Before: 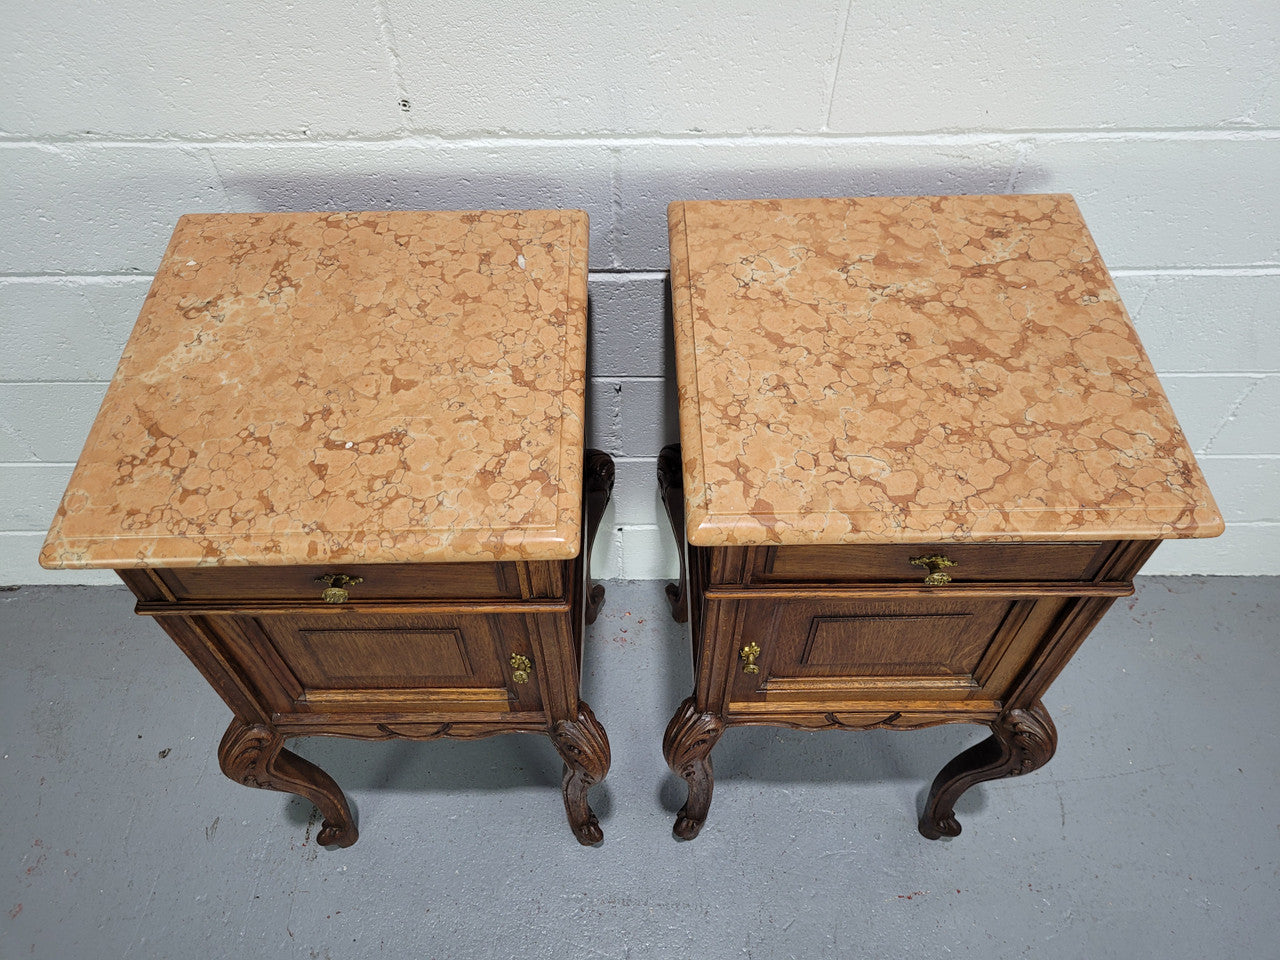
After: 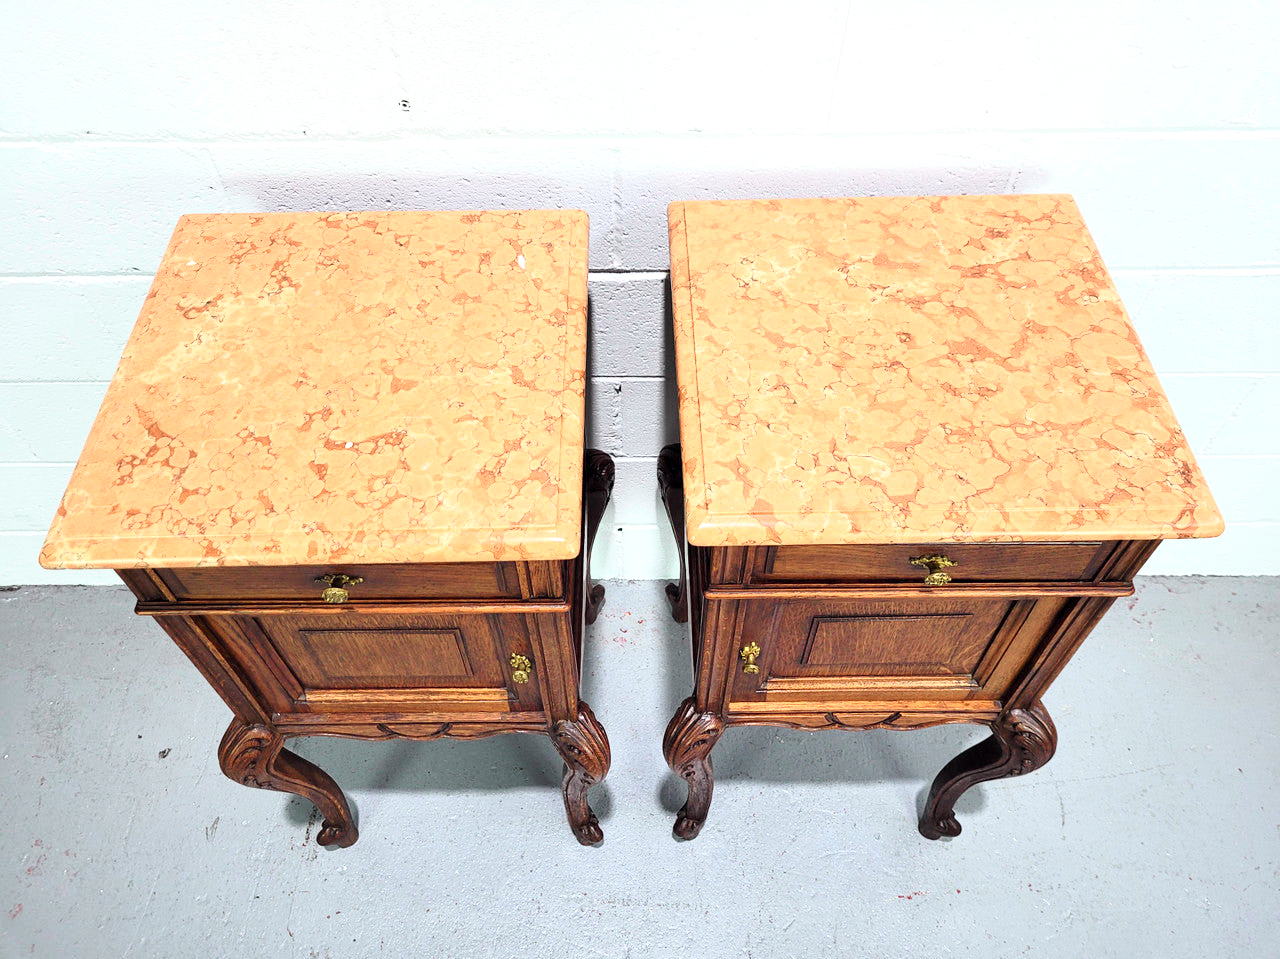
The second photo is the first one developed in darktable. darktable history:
tone curve: curves: ch0 [(0, 0) (0.051, 0.027) (0.096, 0.071) (0.241, 0.247) (0.455, 0.52) (0.594, 0.692) (0.715, 0.845) (0.84, 0.936) (1, 1)]; ch1 [(0, 0) (0.1, 0.038) (0.318, 0.243) (0.399, 0.351) (0.478, 0.469) (0.499, 0.499) (0.534, 0.549) (0.565, 0.605) (0.601, 0.644) (0.666, 0.701) (1, 1)]; ch2 [(0, 0) (0.453, 0.45) (0.479, 0.483) (0.504, 0.499) (0.52, 0.508) (0.561, 0.573) (0.592, 0.617) (0.824, 0.815) (1, 1)], color space Lab, independent channels, preserve colors none
exposure: exposure 0.77 EV, compensate highlight preservation false
crop: bottom 0.071%
